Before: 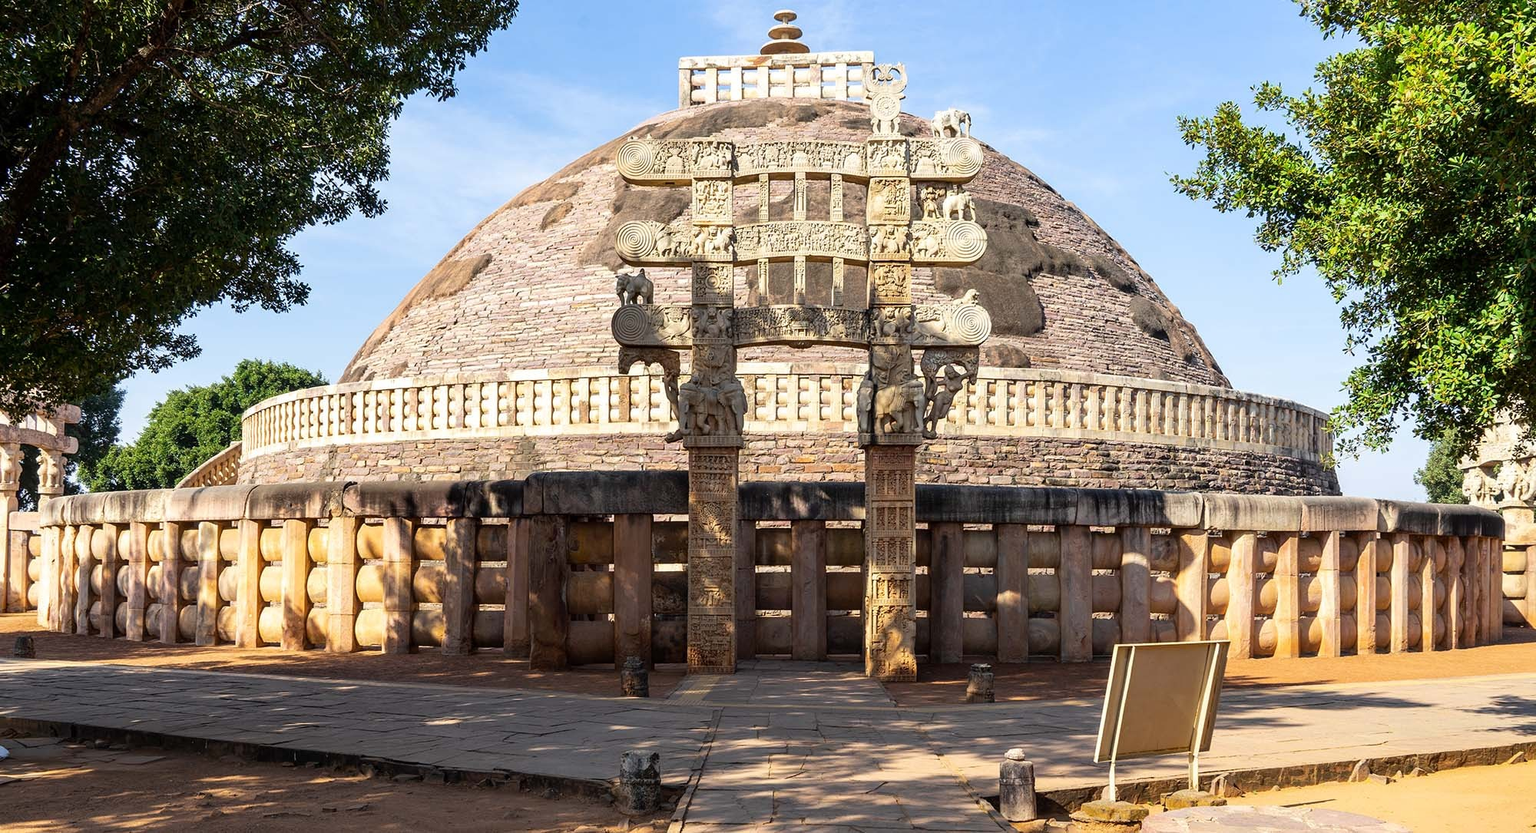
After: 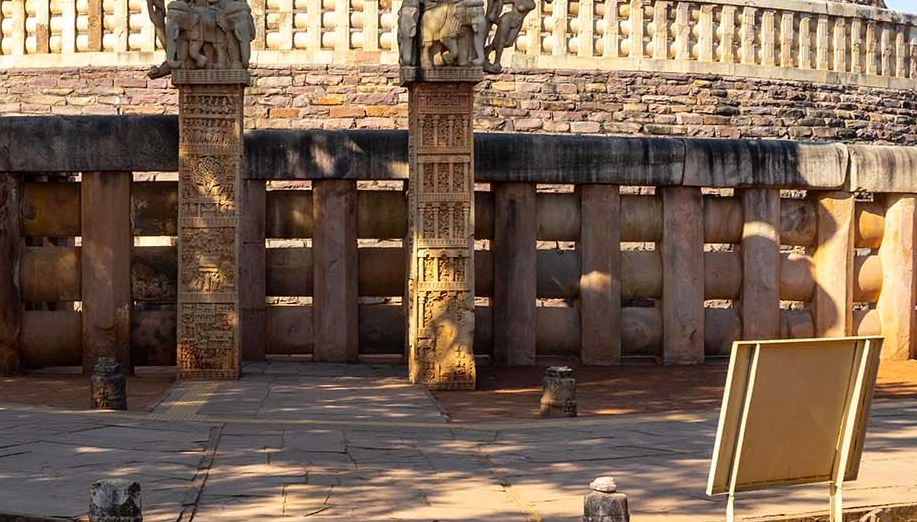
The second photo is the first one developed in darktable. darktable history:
crop: left 35.946%, top 45.953%, right 18.201%, bottom 5.86%
contrast brightness saturation: saturation 0.182
